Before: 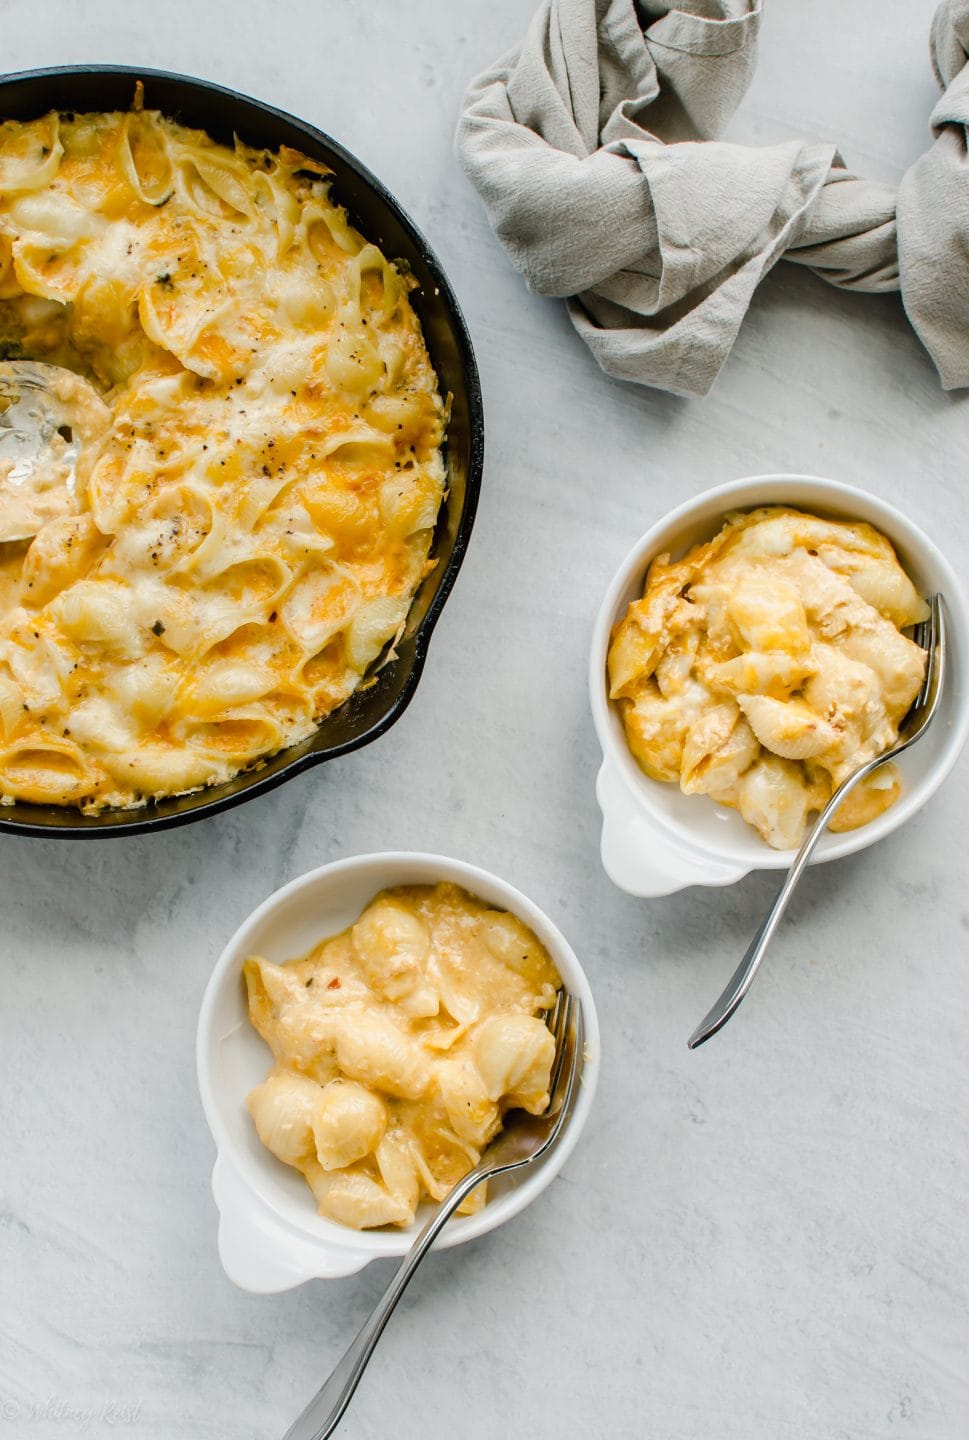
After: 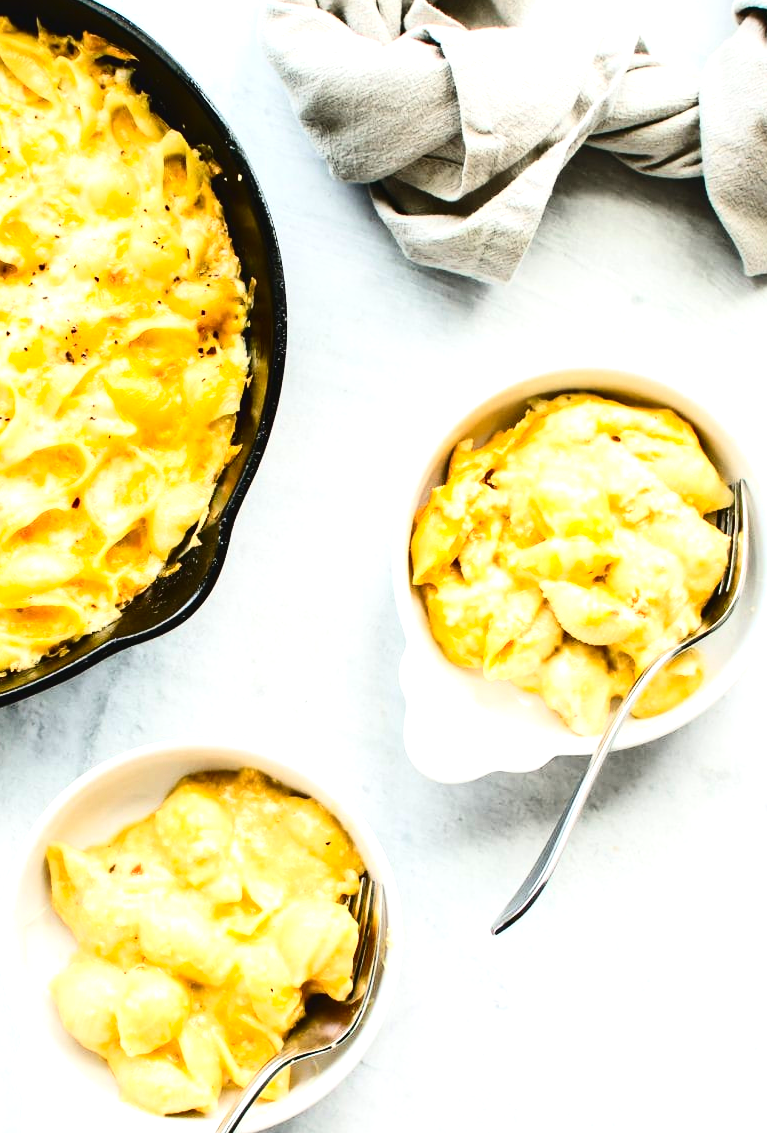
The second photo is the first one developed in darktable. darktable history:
contrast brightness saturation: contrast 0.308, brightness -0.072, saturation 0.17
crop and rotate: left 20.433%, top 7.954%, right 0.377%, bottom 13.305%
exposure: black level correction -0.006, exposure 1 EV, compensate highlight preservation false
